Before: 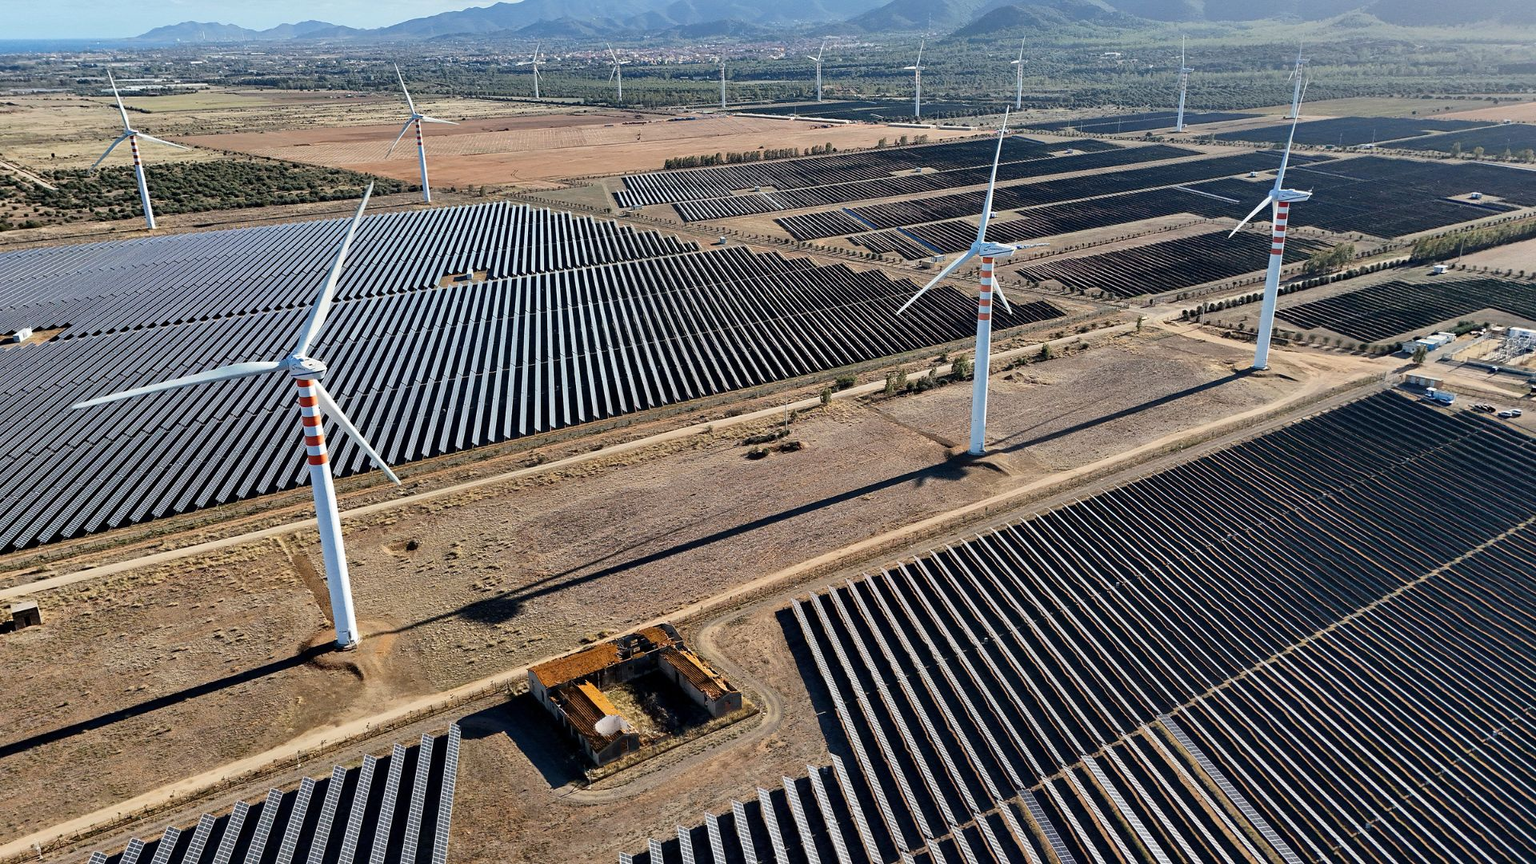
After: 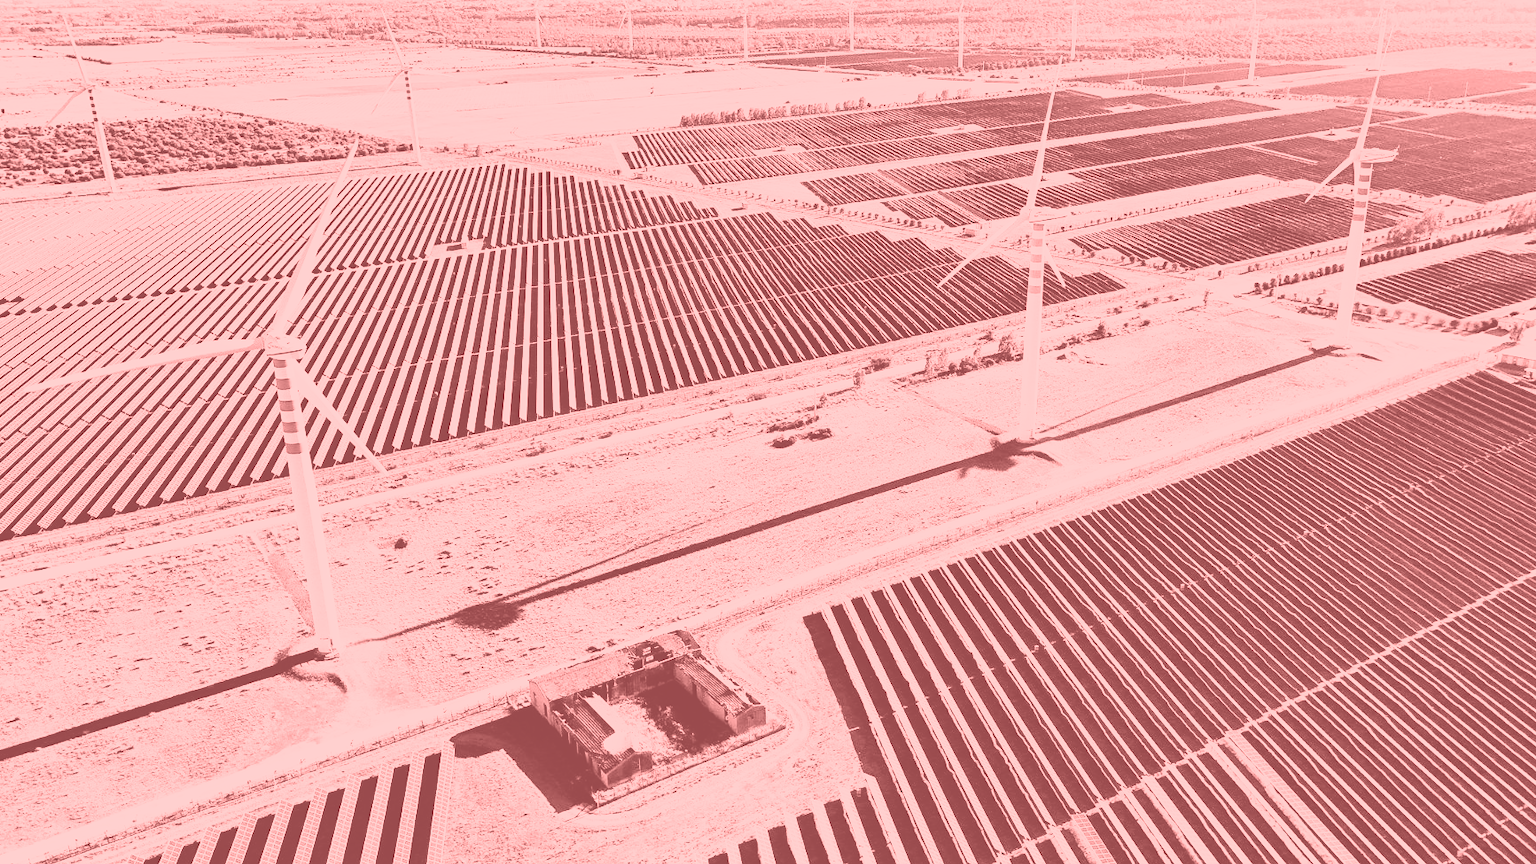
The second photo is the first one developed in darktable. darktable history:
crop: left 3.305%, top 6.436%, right 6.389%, bottom 3.258%
colorize: saturation 51%, source mix 50.67%, lightness 50.67%
exposure: black level correction 0, exposure 0.9 EV, compensate exposure bias true, compensate highlight preservation false
base curve: curves: ch0 [(0, 0) (0.007, 0.004) (0.027, 0.03) (0.046, 0.07) (0.207, 0.54) (0.442, 0.872) (0.673, 0.972) (1, 1)], preserve colors none
